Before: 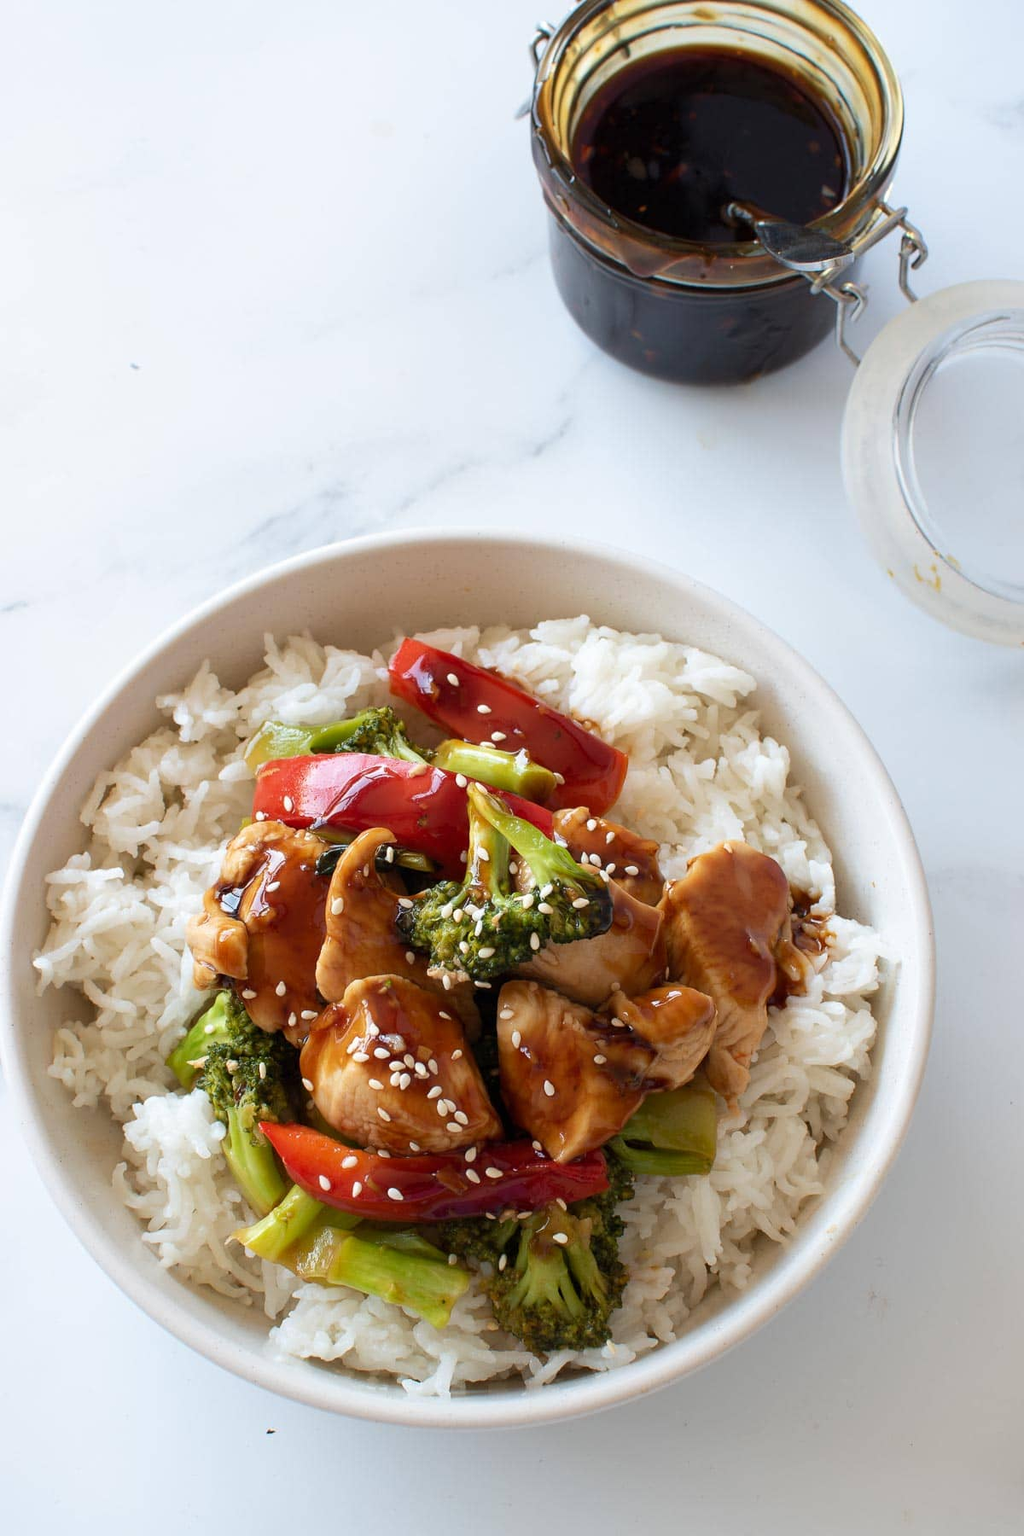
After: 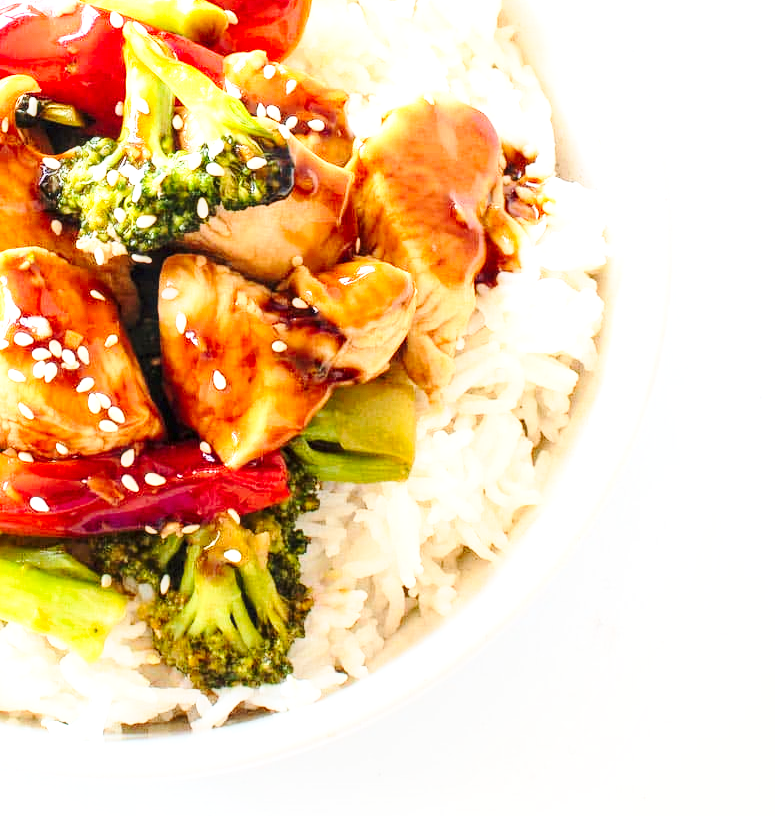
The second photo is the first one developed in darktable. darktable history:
base curve: curves: ch0 [(0, 0) (0.028, 0.03) (0.121, 0.232) (0.46, 0.748) (0.859, 0.968) (1, 1)], preserve colors none
exposure: exposure 1.152 EV, compensate highlight preservation false
local contrast: on, module defaults
crop and rotate: left 35.405%, top 49.739%, bottom 4.892%
contrast brightness saturation: contrast 0.2, brightness 0.154, saturation 0.139
